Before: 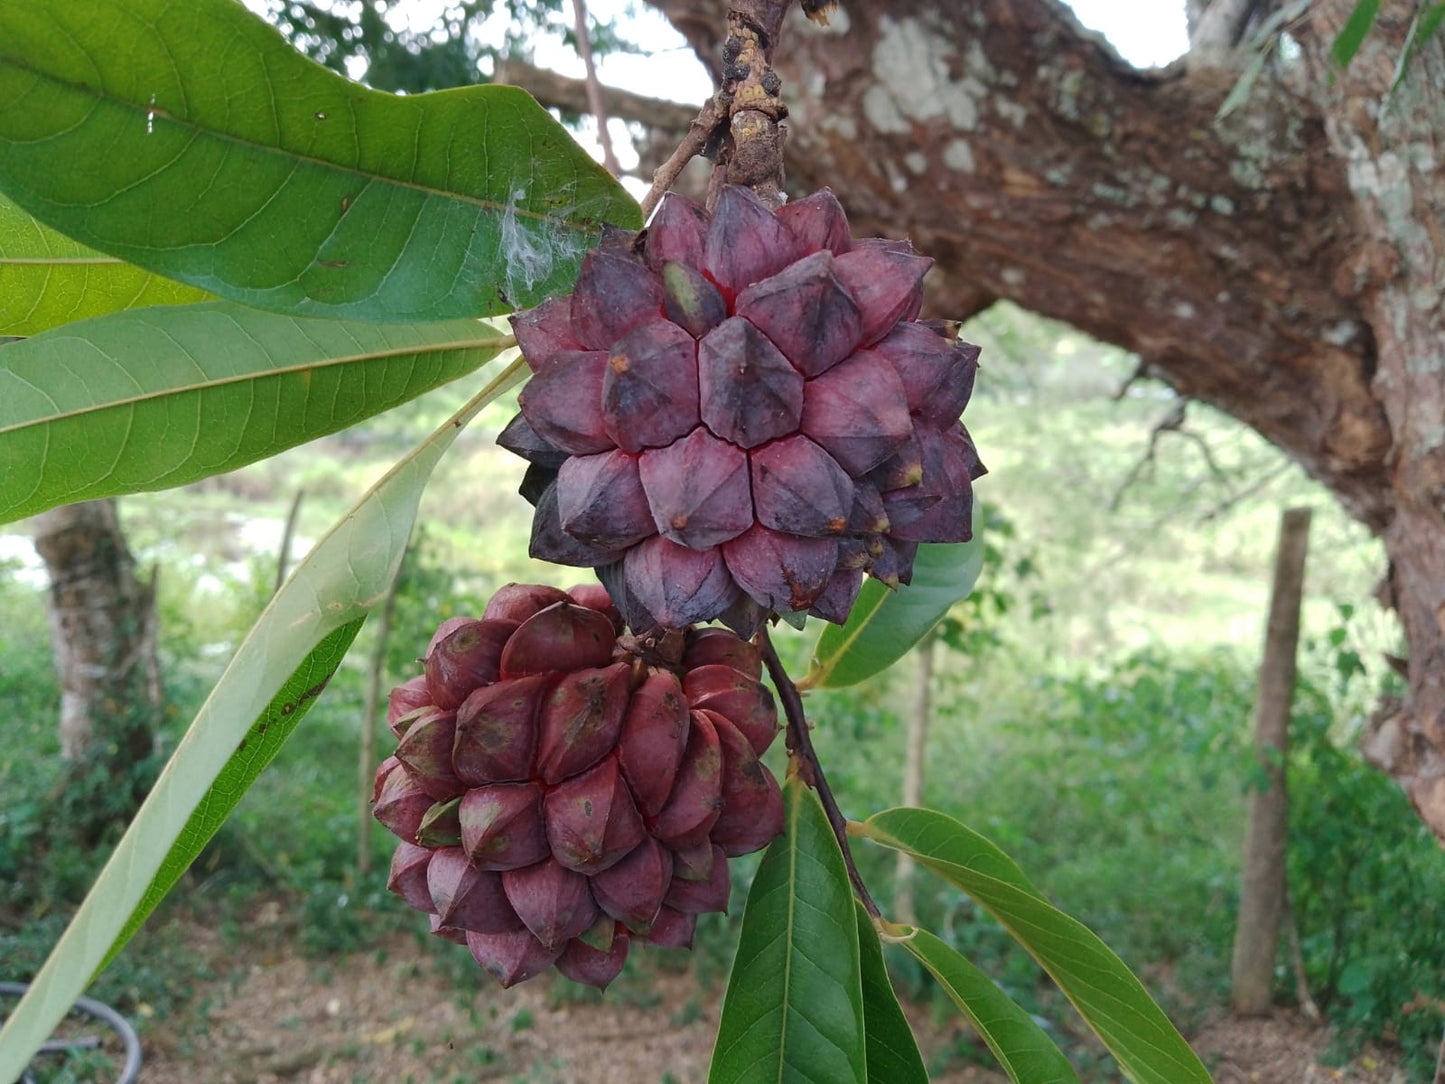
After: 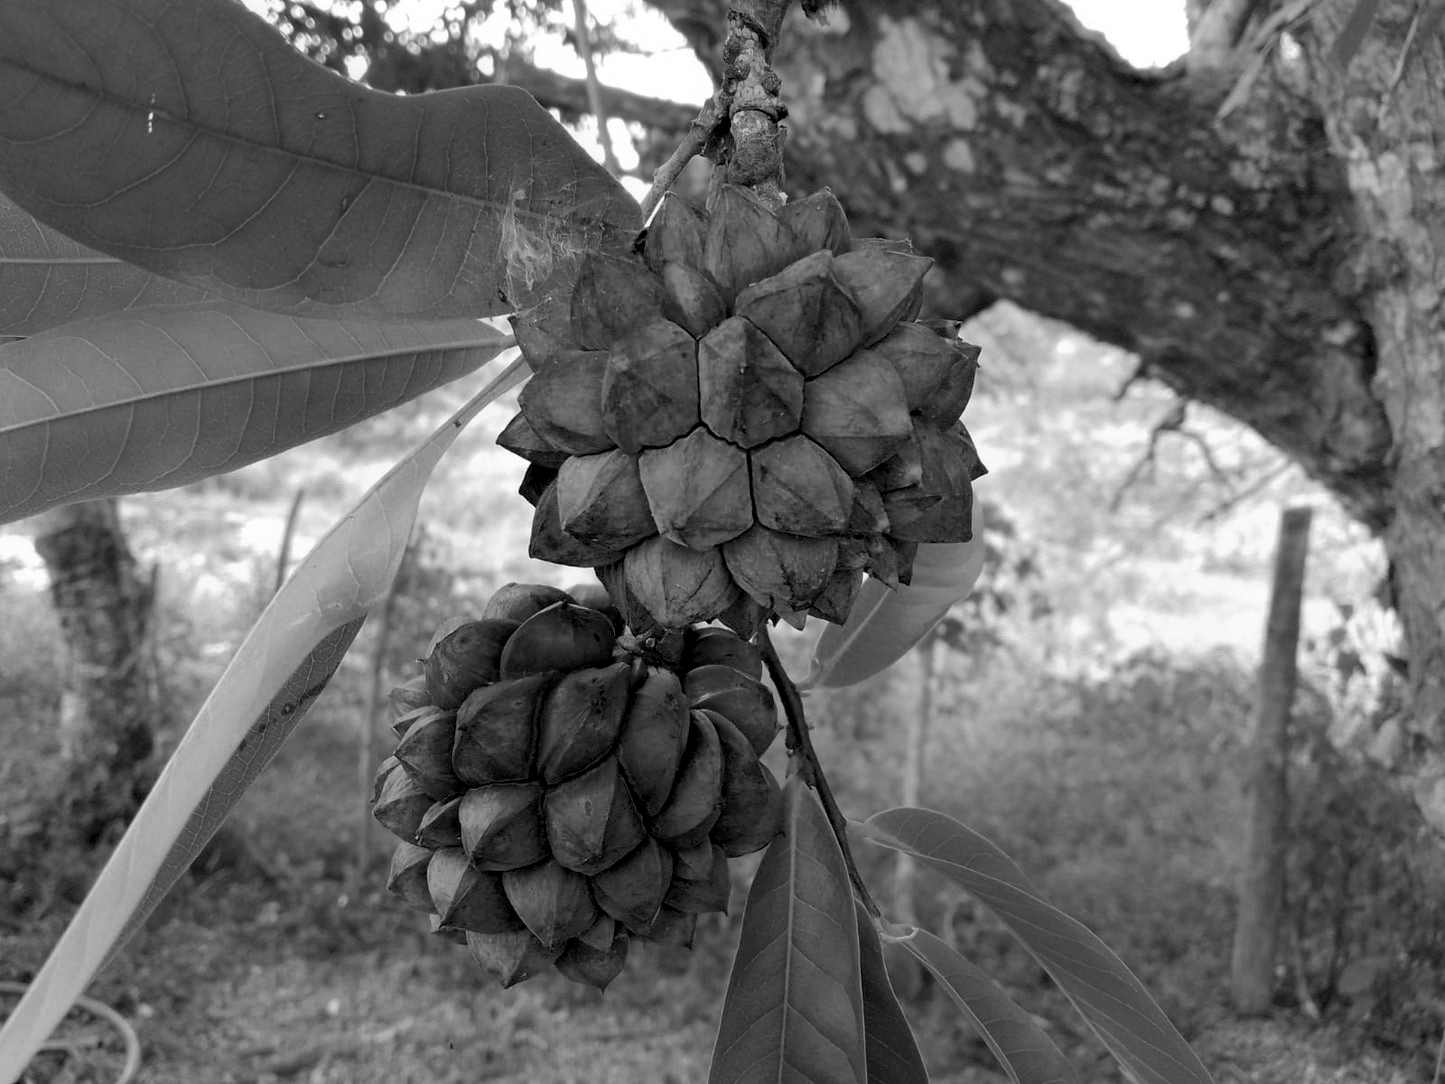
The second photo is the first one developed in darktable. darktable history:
monochrome: a 0, b 0, size 0.5, highlights 0.57
exposure: black level correction 0.011, compensate highlight preservation false
